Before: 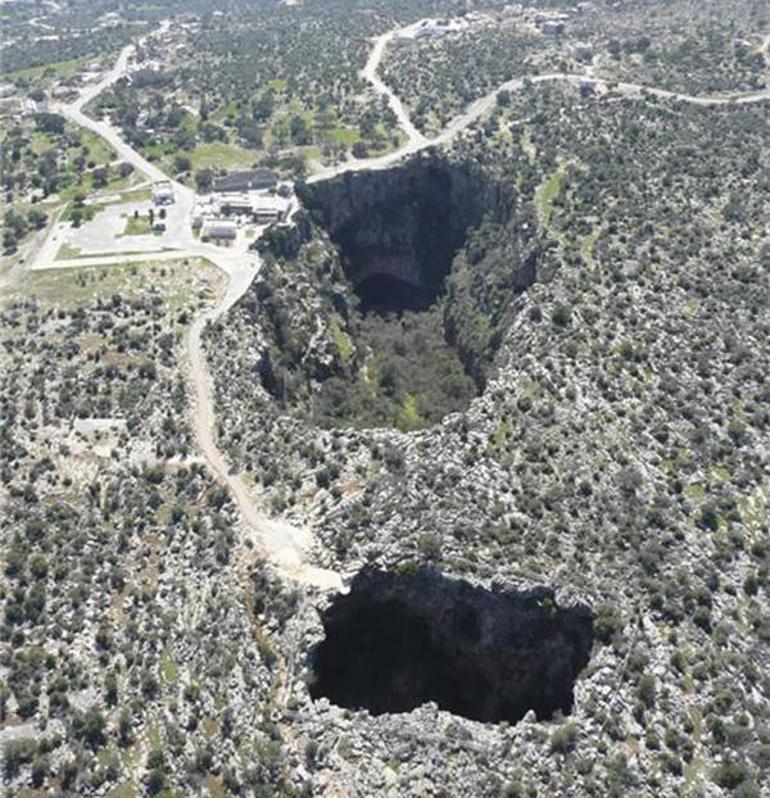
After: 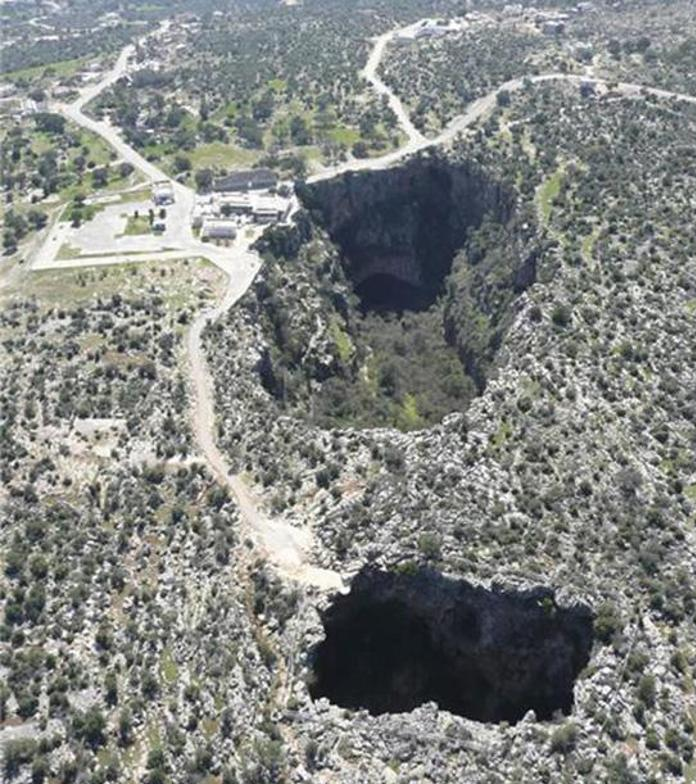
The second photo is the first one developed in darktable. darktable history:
crop: right 9.52%, bottom 0.03%
